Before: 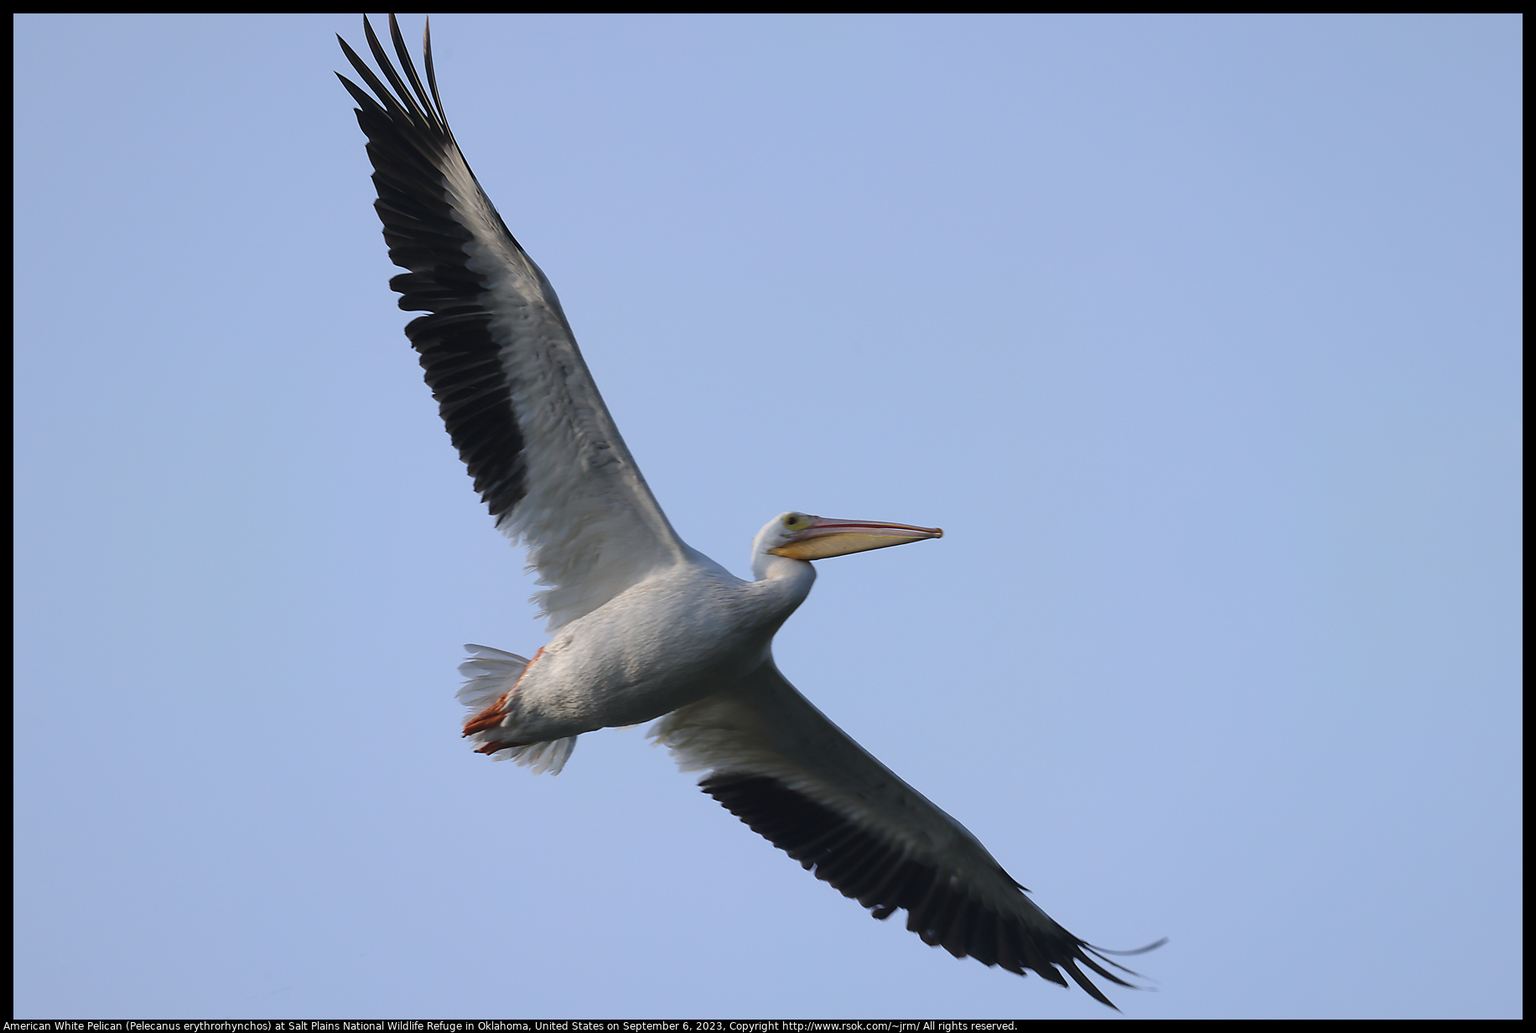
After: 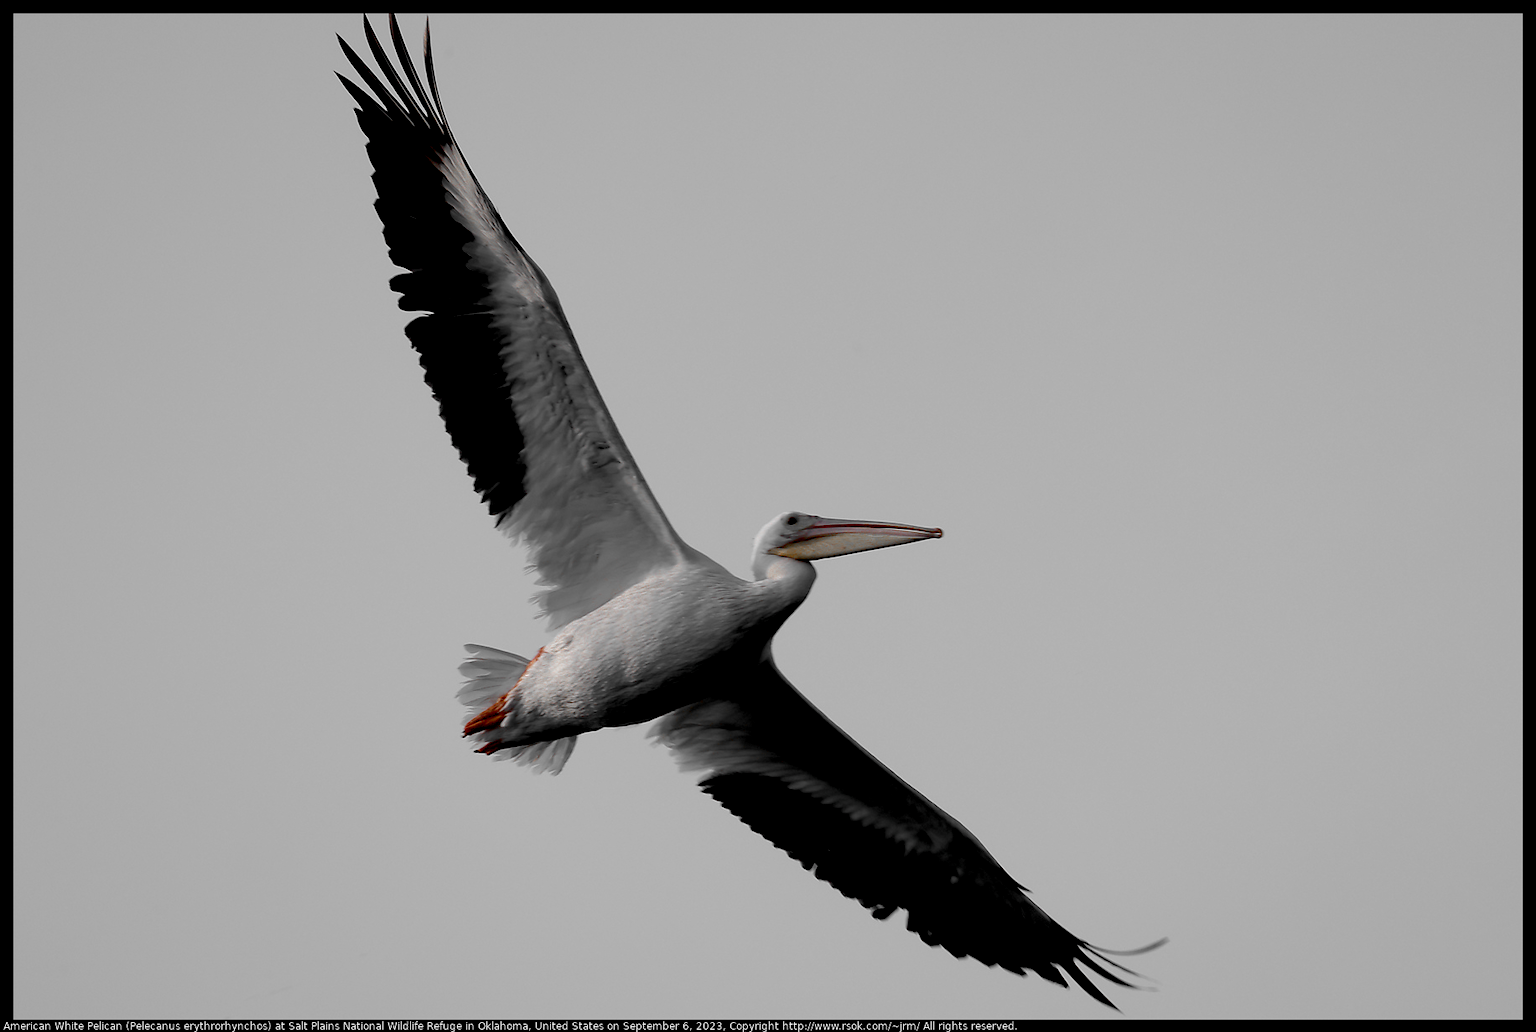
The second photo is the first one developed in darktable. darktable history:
color zones: curves: ch0 [(0, 0.497) (0.096, 0.361) (0.221, 0.538) (0.429, 0.5) (0.571, 0.5) (0.714, 0.5) (0.857, 0.5) (1, 0.497)]; ch1 [(0, 0.5) (0.143, 0.5) (0.257, -0.002) (0.429, 0.04) (0.571, -0.001) (0.714, -0.015) (0.857, 0.024) (1, 0.5)]
exposure: black level correction 0.027, exposure -0.082 EV, compensate highlight preservation false
